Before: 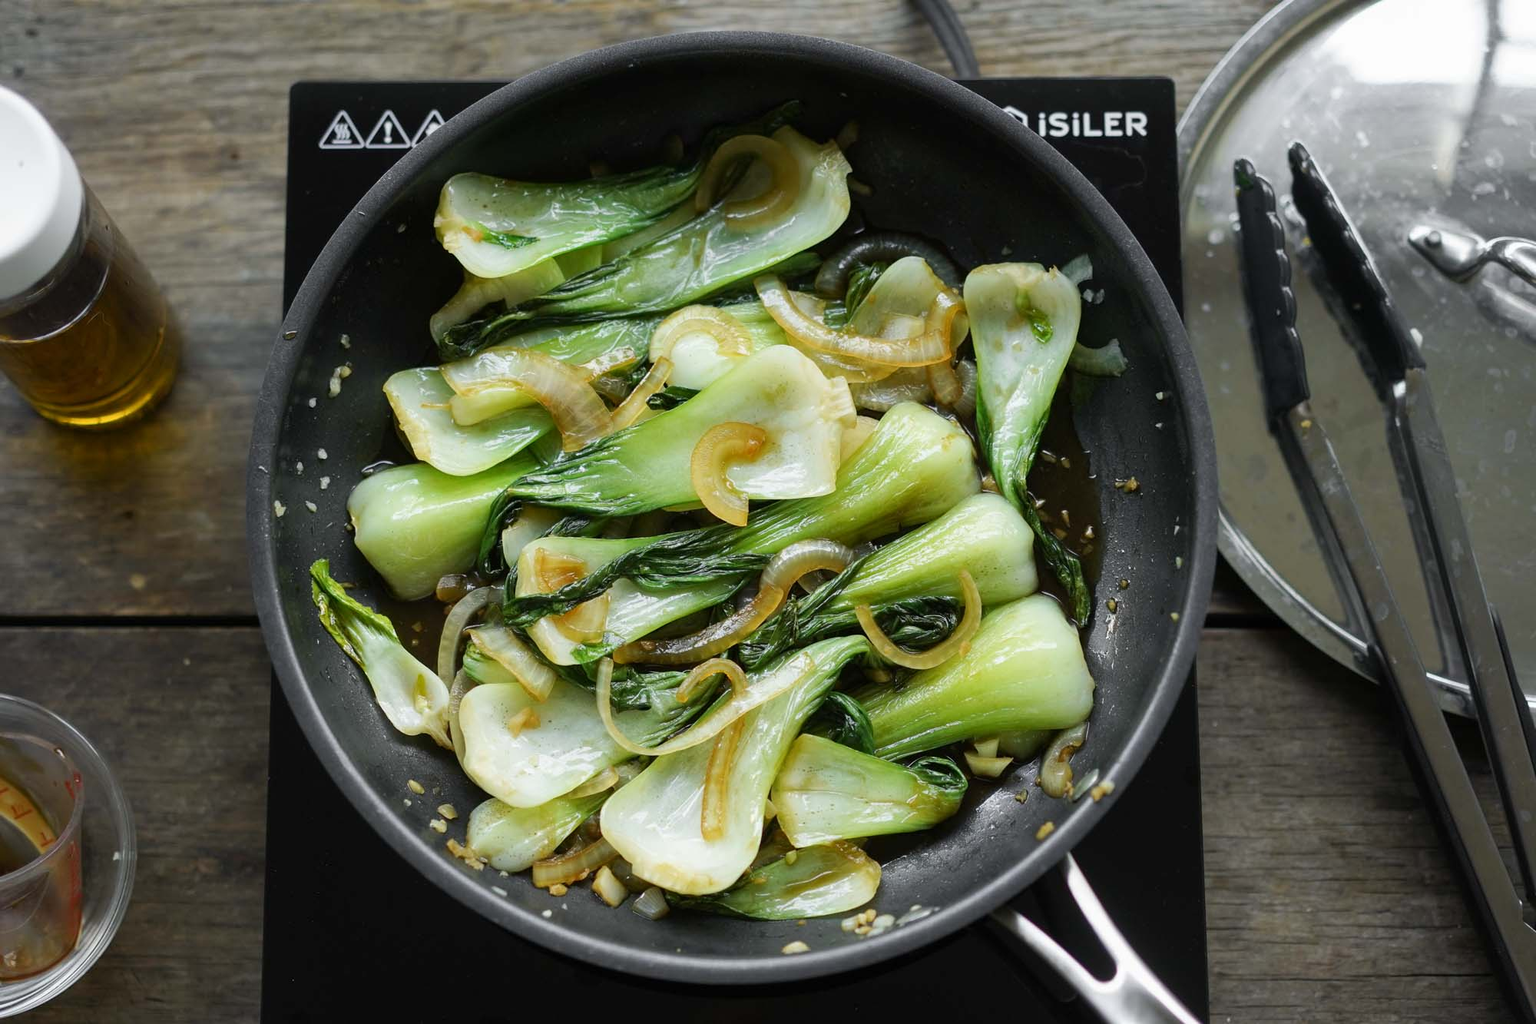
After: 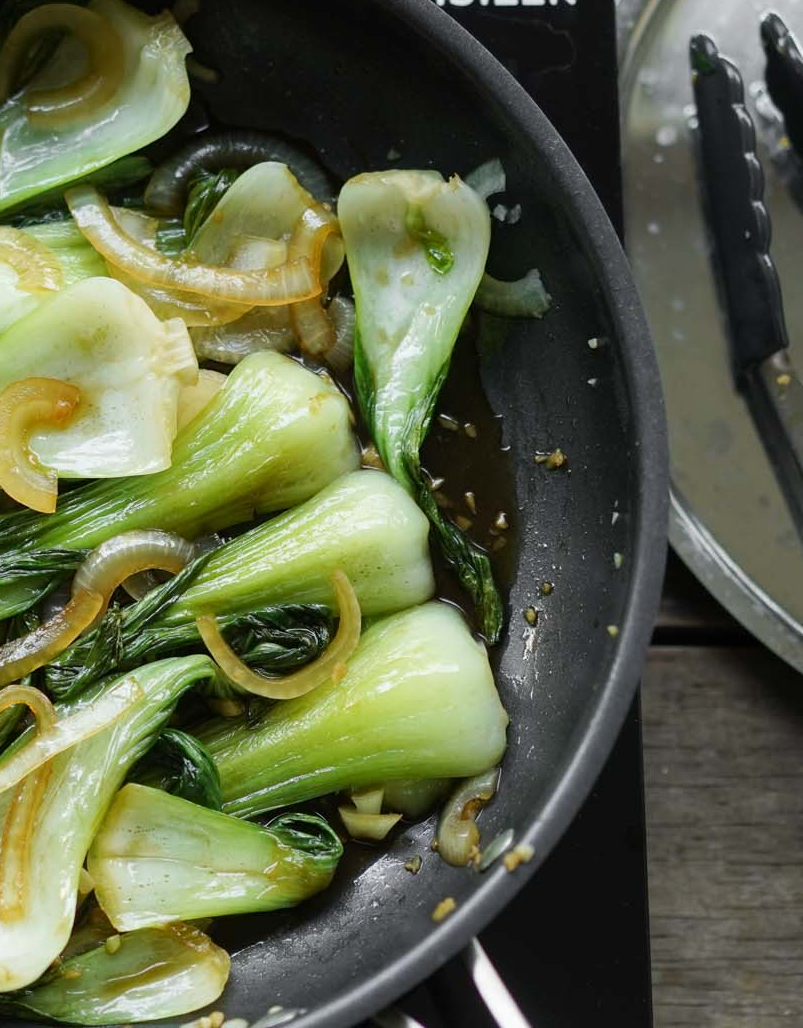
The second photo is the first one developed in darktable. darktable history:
crop: left 45.881%, top 12.932%, right 13.946%, bottom 9.934%
